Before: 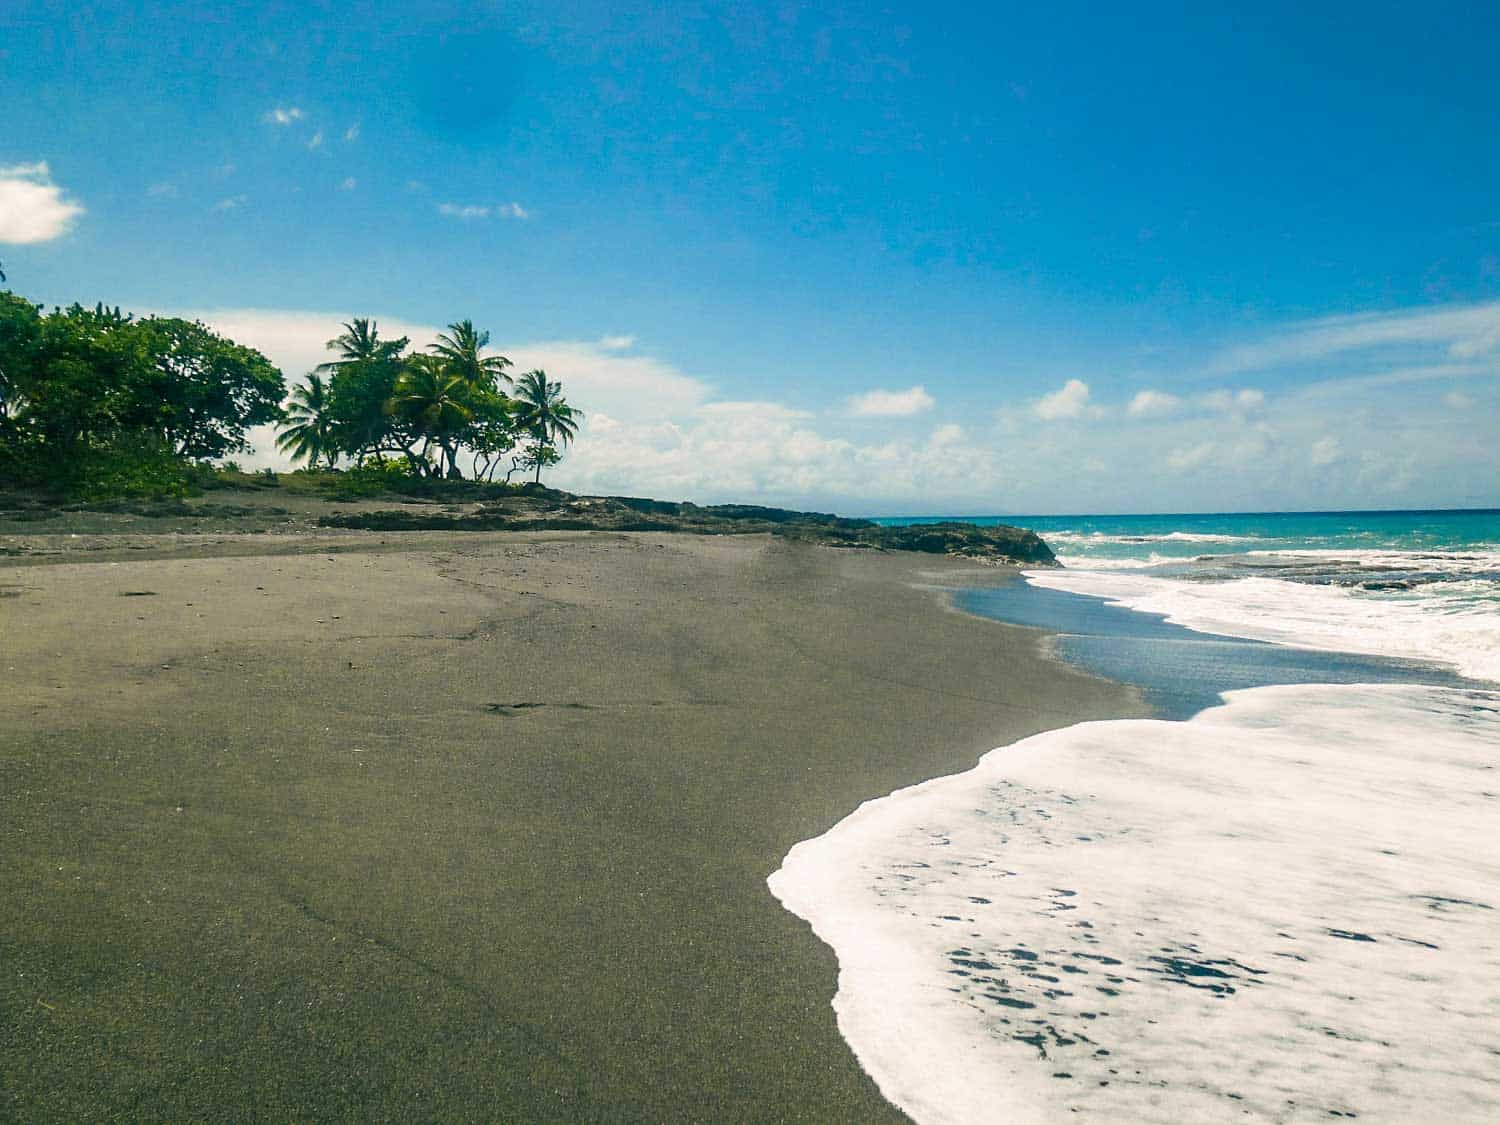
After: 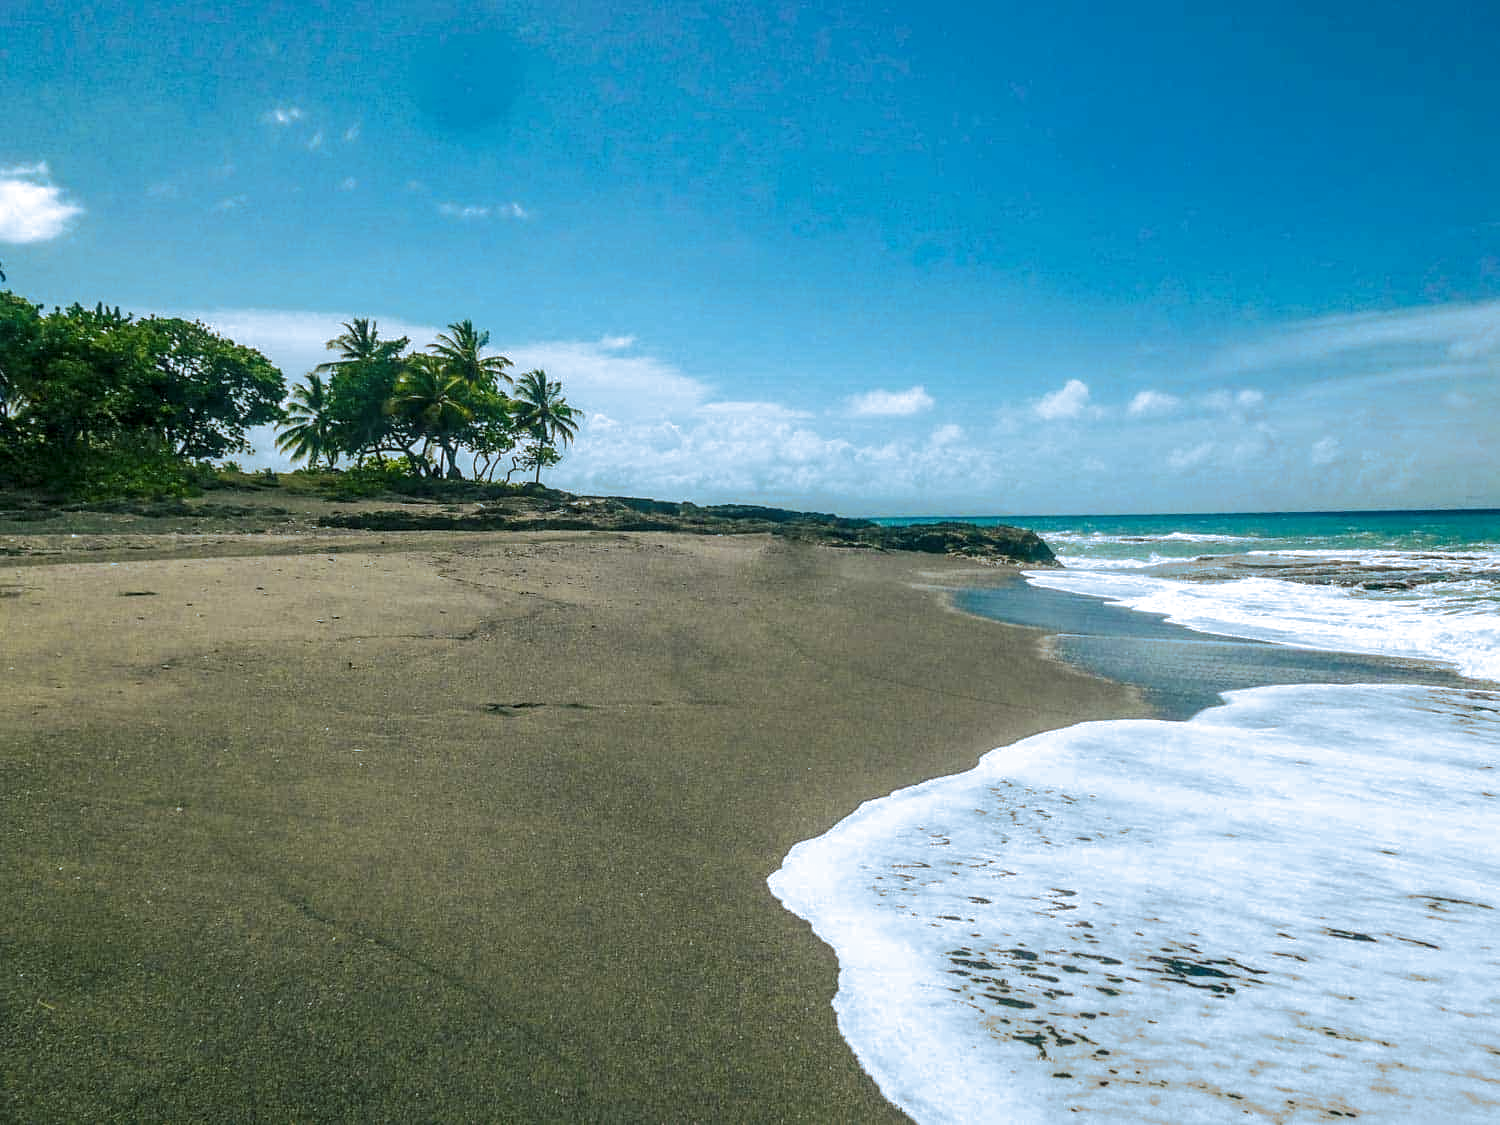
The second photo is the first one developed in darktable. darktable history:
local contrast: detail 130%
split-toning: shadows › hue 351.18°, shadows › saturation 0.86, highlights › hue 218.82°, highlights › saturation 0.73, balance -19.167
